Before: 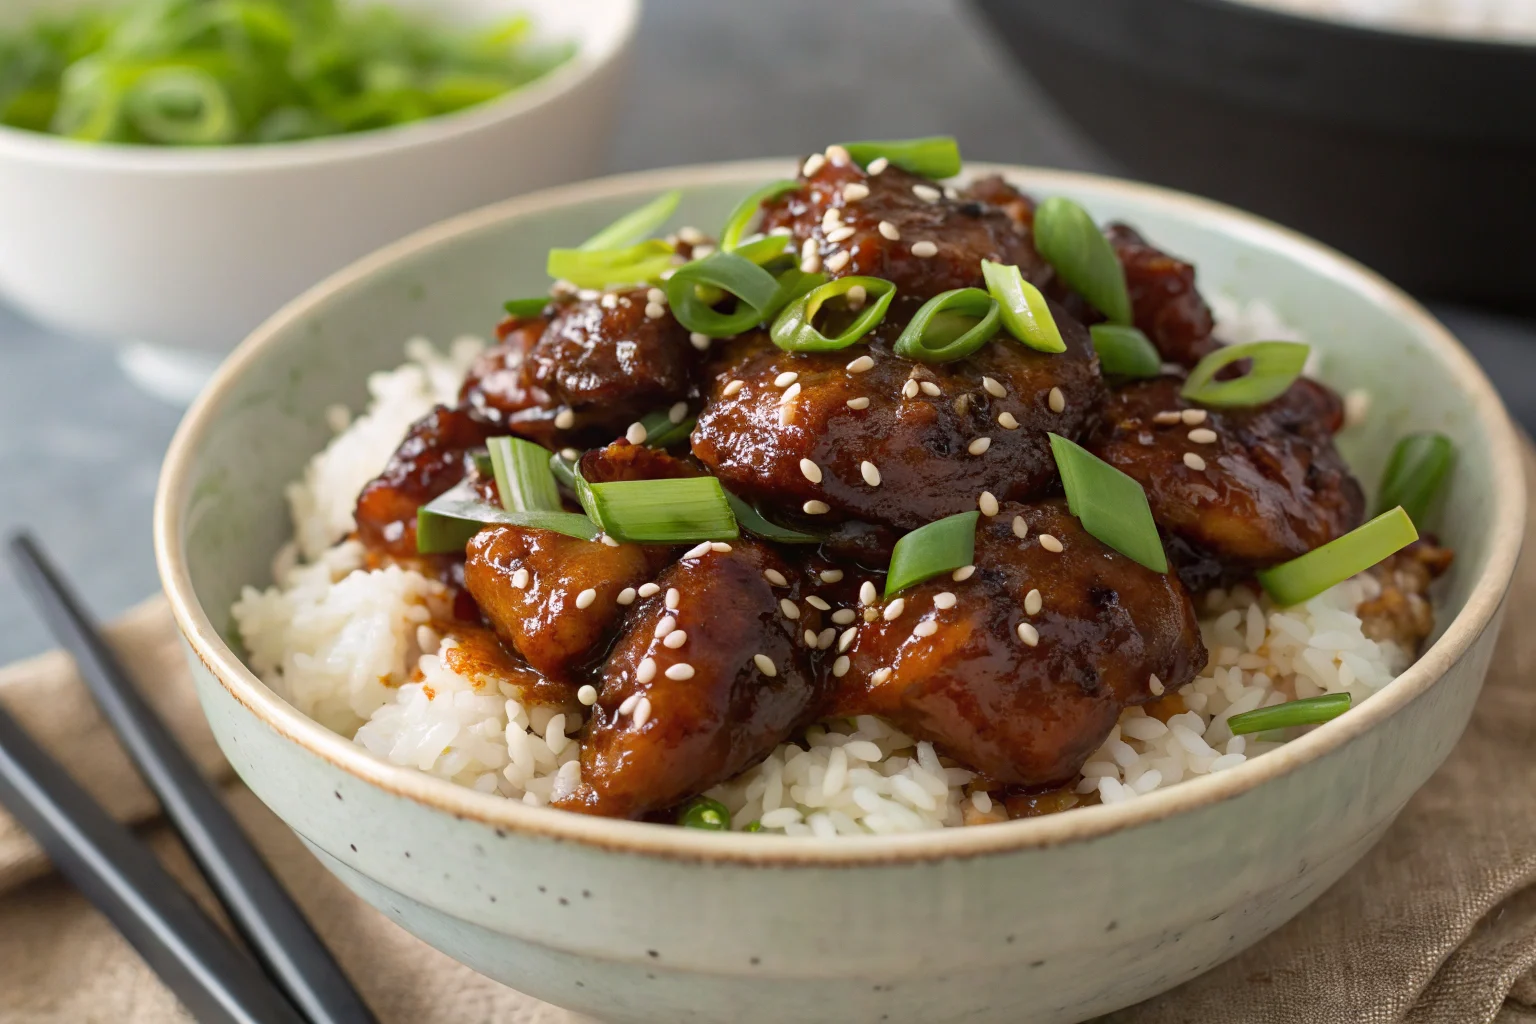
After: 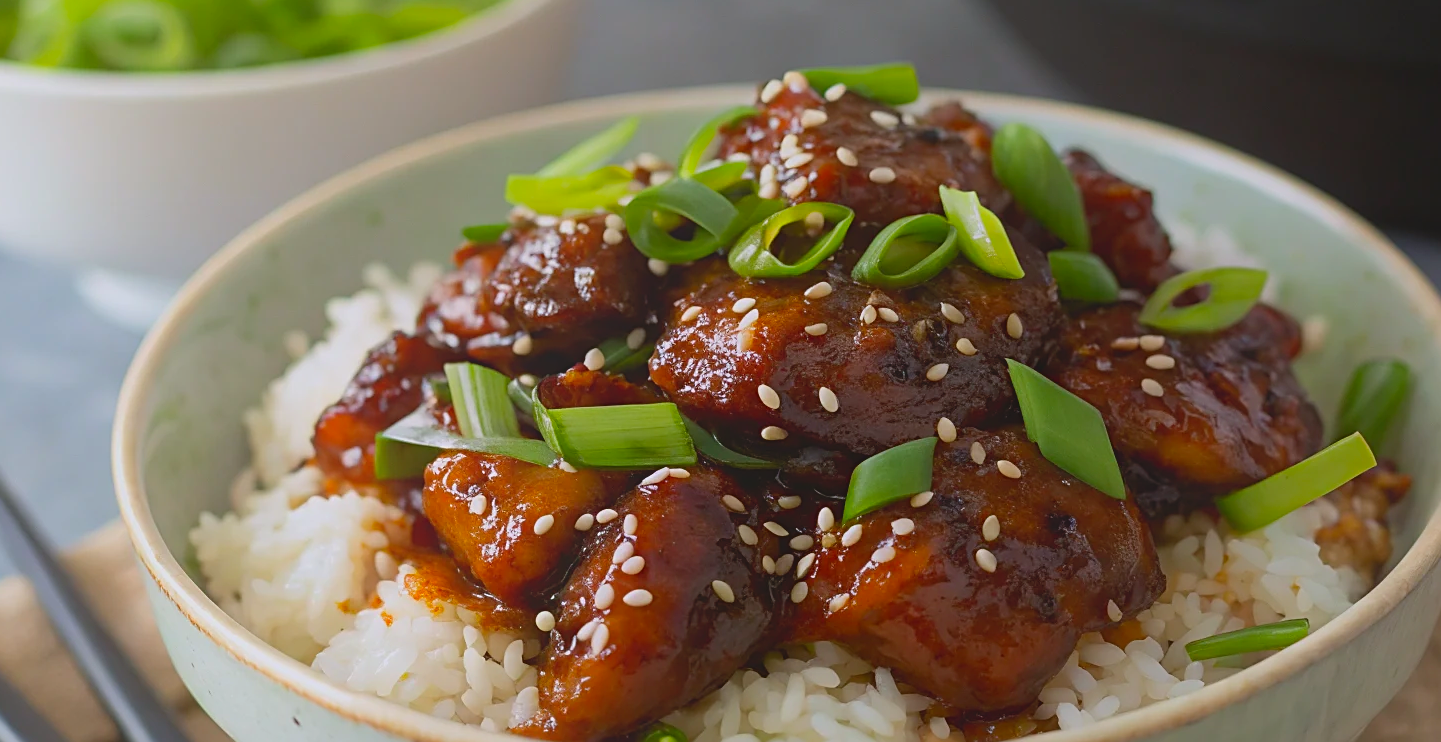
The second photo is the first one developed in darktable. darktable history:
crop: left 2.737%, top 7.287%, right 3.421%, bottom 20.179%
local contrast: detail 70%
contrast brightness saturation: contrast 0.04, saturation 0.16
sharpen: on, module defaults
white balance: red 0.983, blue 1.036
